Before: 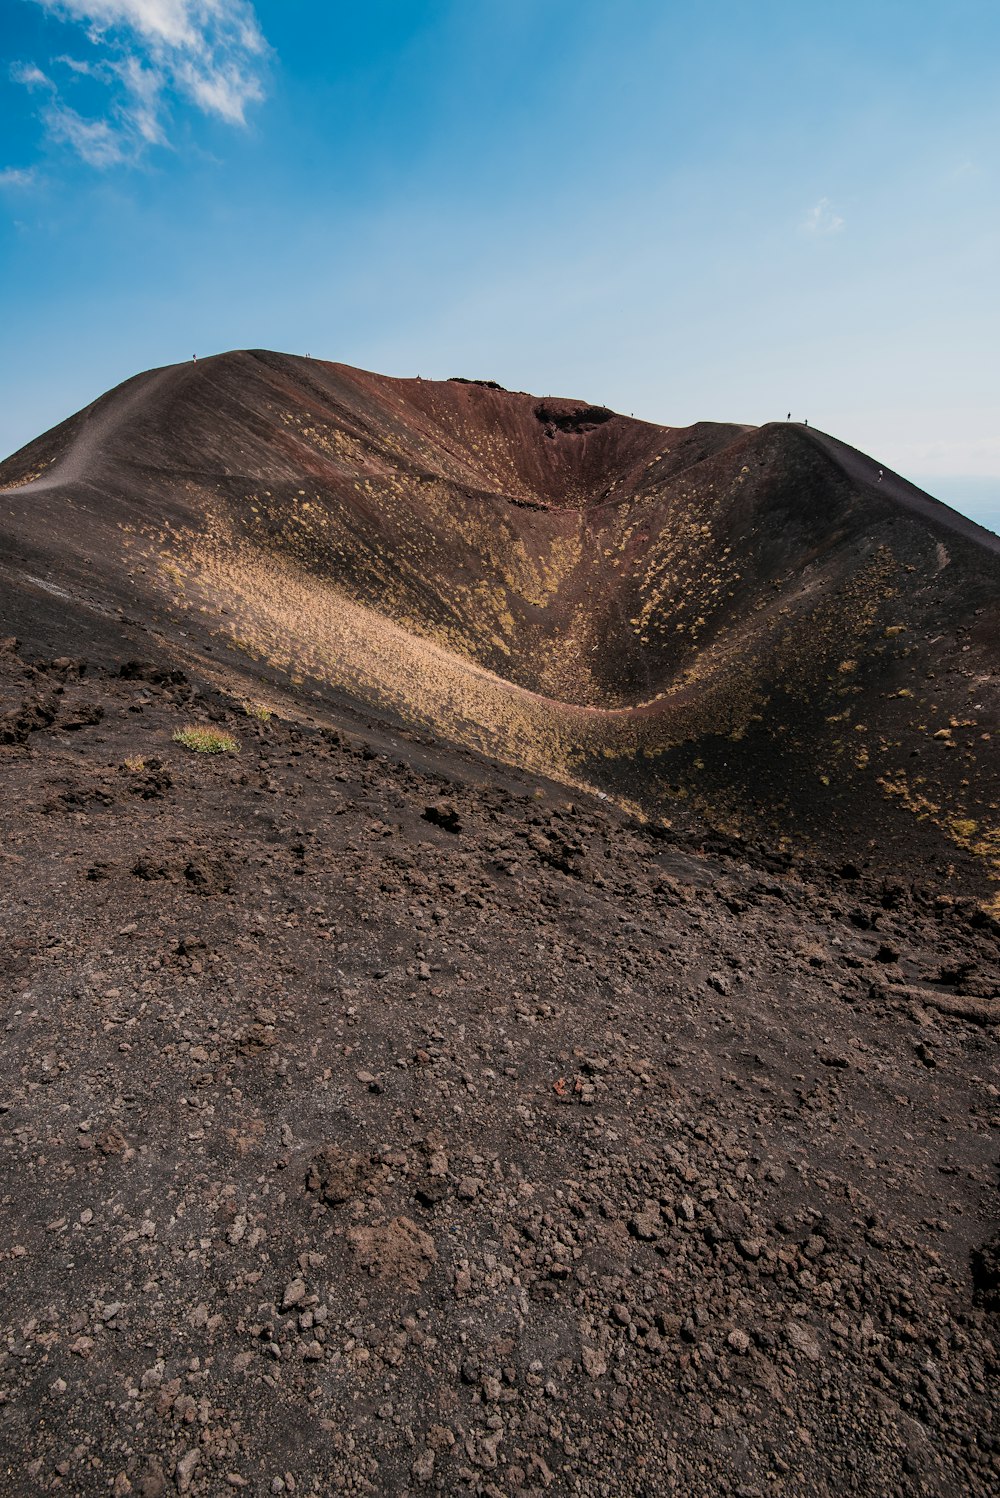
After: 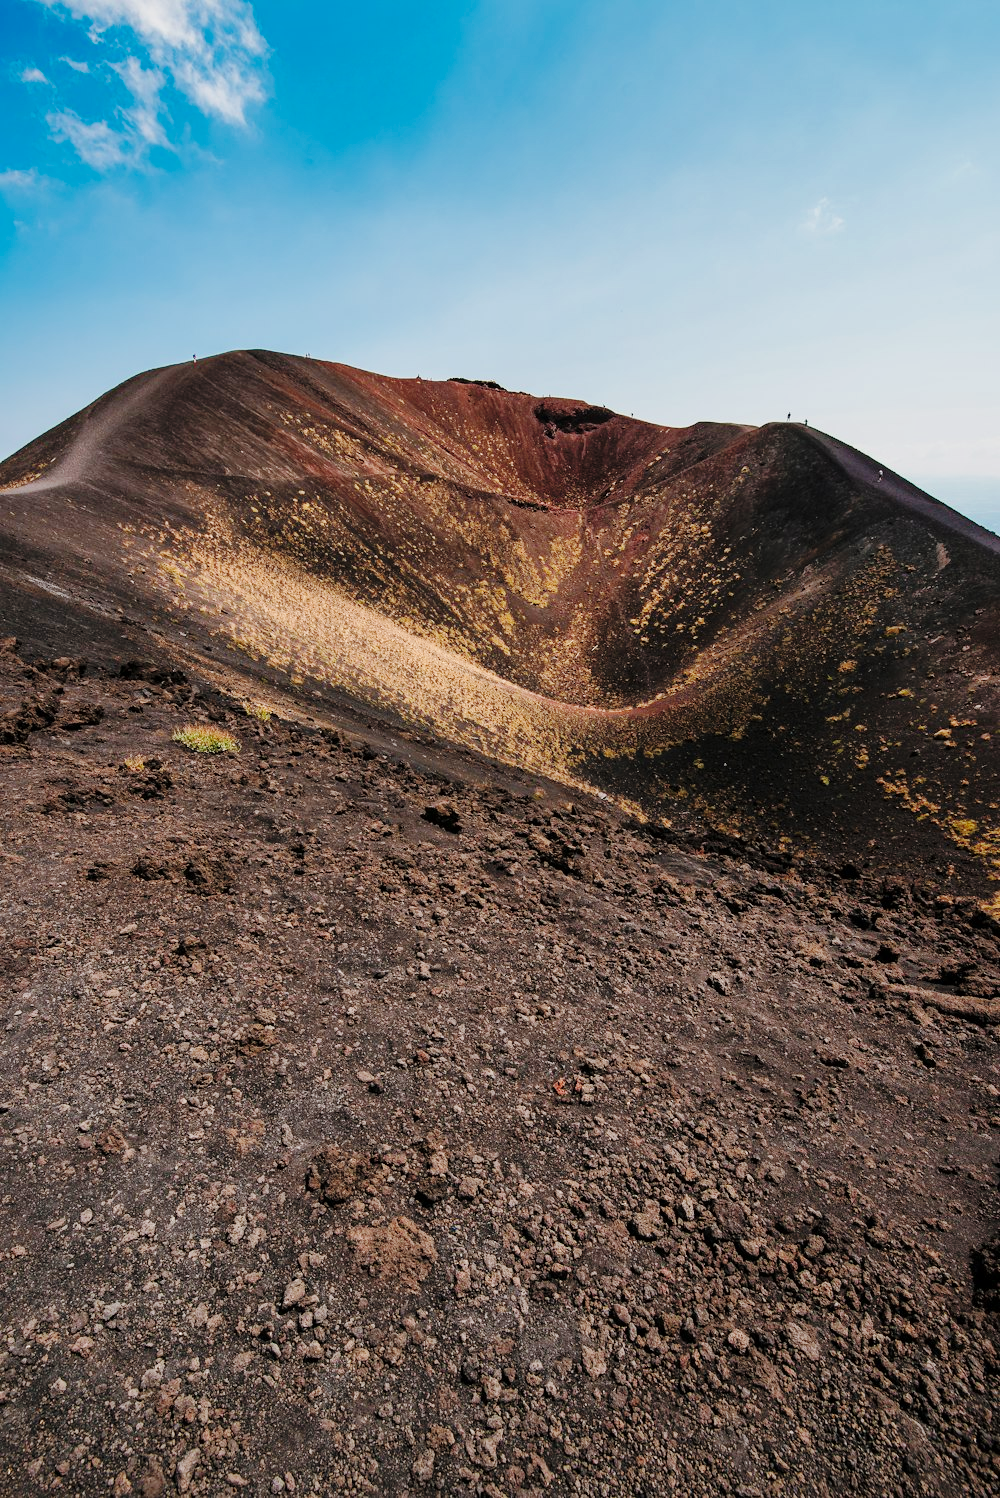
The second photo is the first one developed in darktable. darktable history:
shadows and highlights: on, module defaults
base curve: curves: ch0 [(0, 0) (0.036, 0.025) (0.121, 0.166) (0.206, 0.329) (0.605, 0.79) (1, 1)], preserve colors none
